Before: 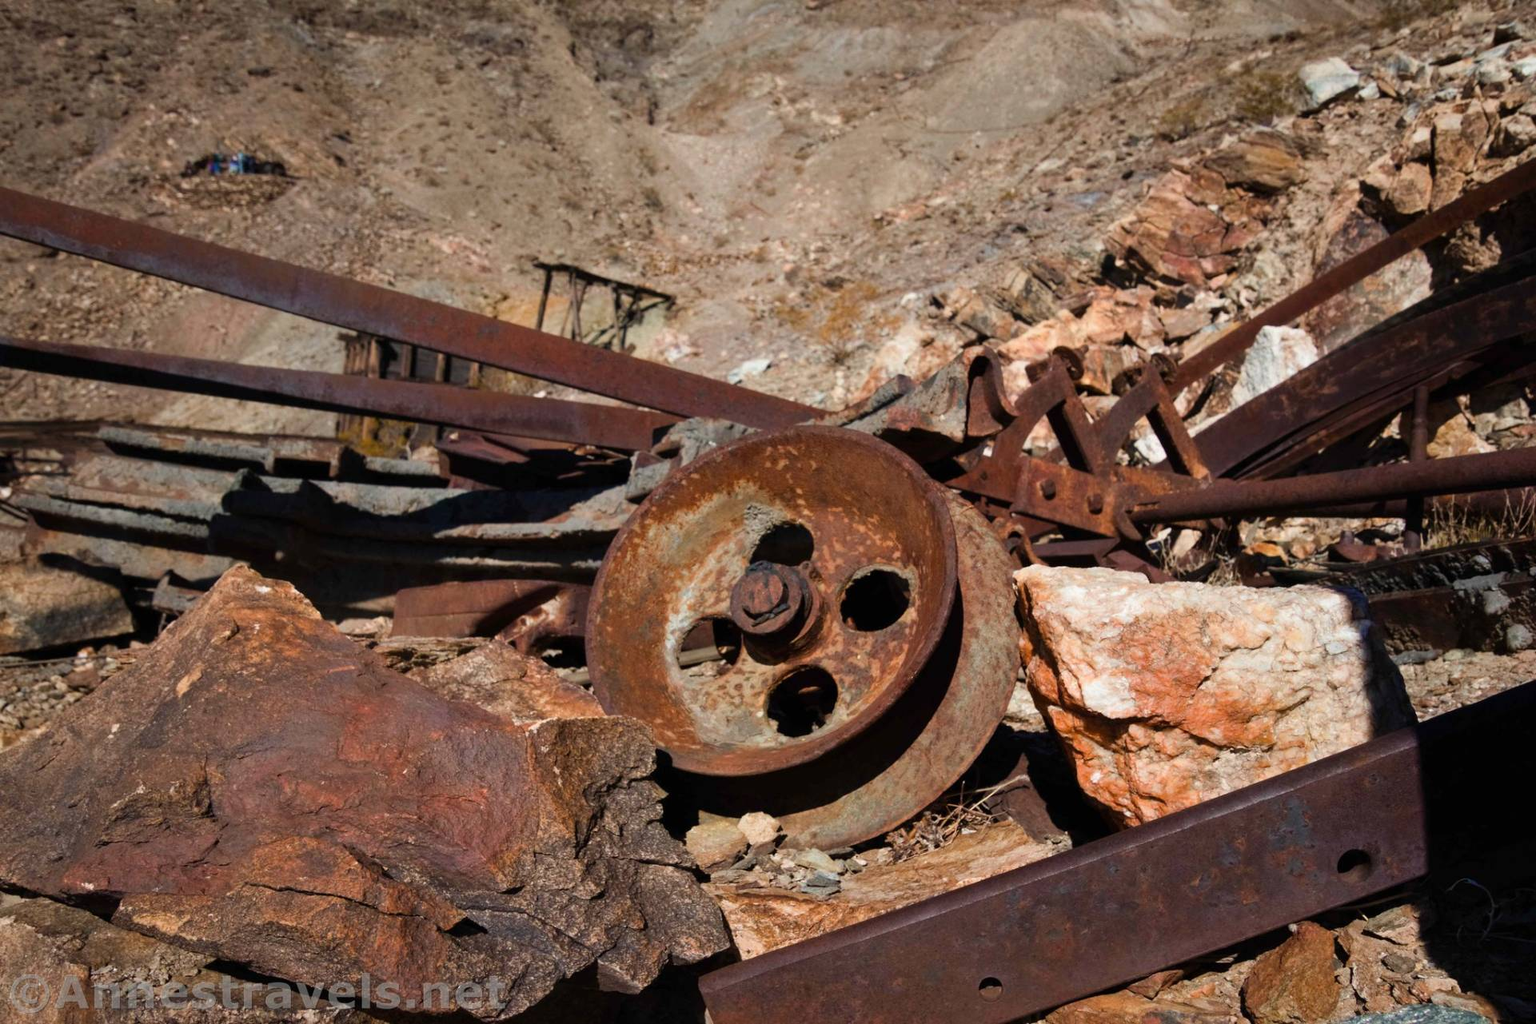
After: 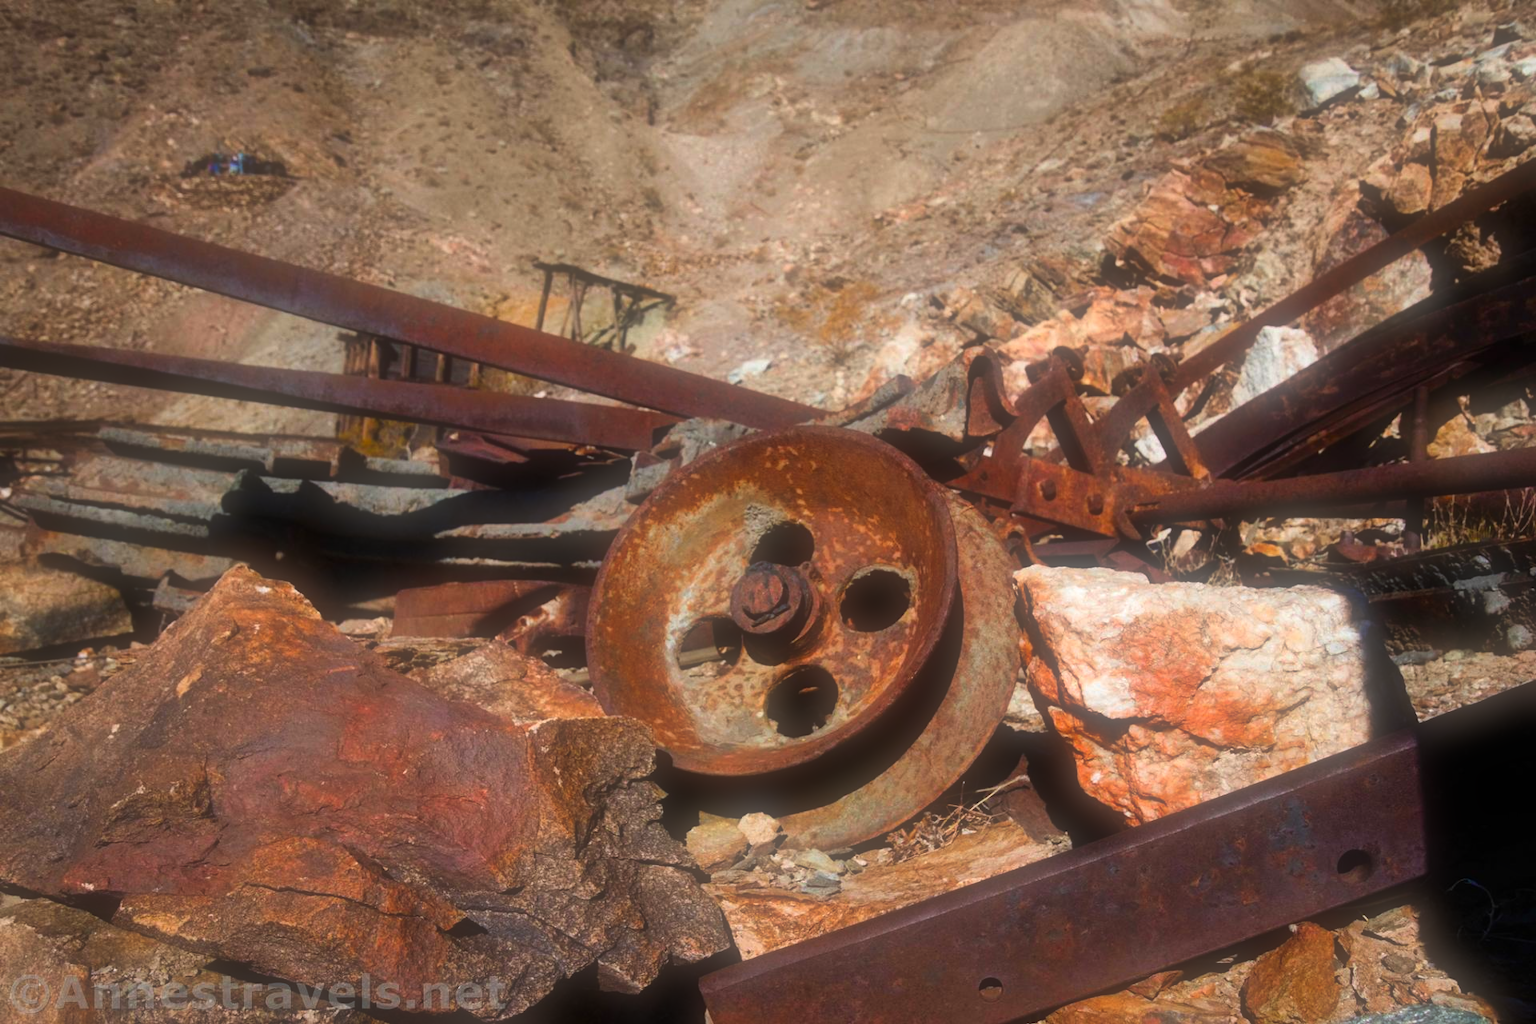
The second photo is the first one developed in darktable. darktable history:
soften: size 60.24%, saturation 65.46%, brightness 0.506 EV, mix 25.7%
contrast brightness saturation: contrast 0.04, saturation 0.16
color balance: contrast 6.48%, output saturation 113.3%
